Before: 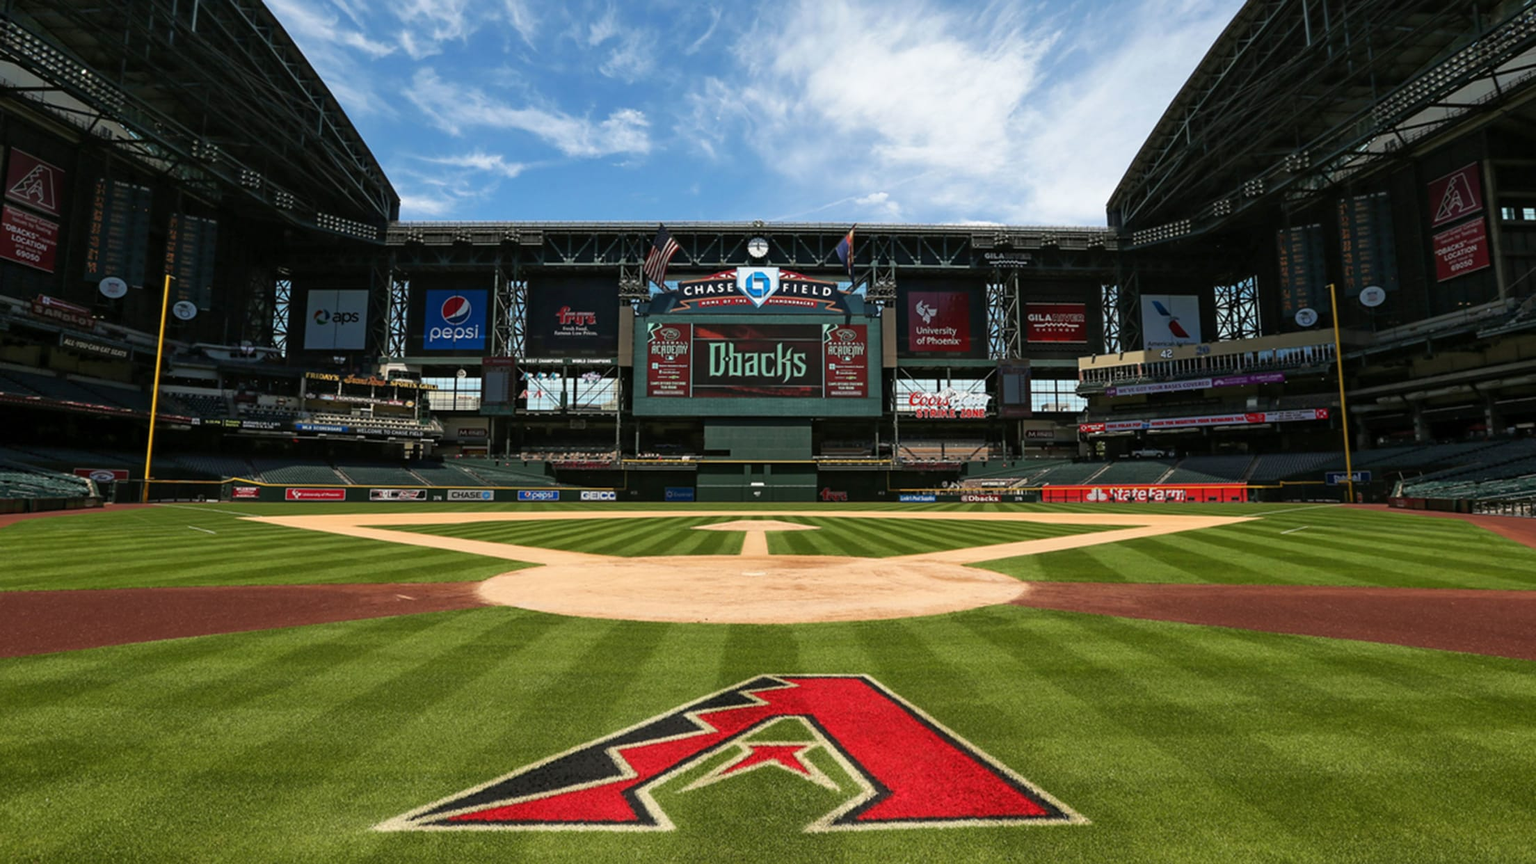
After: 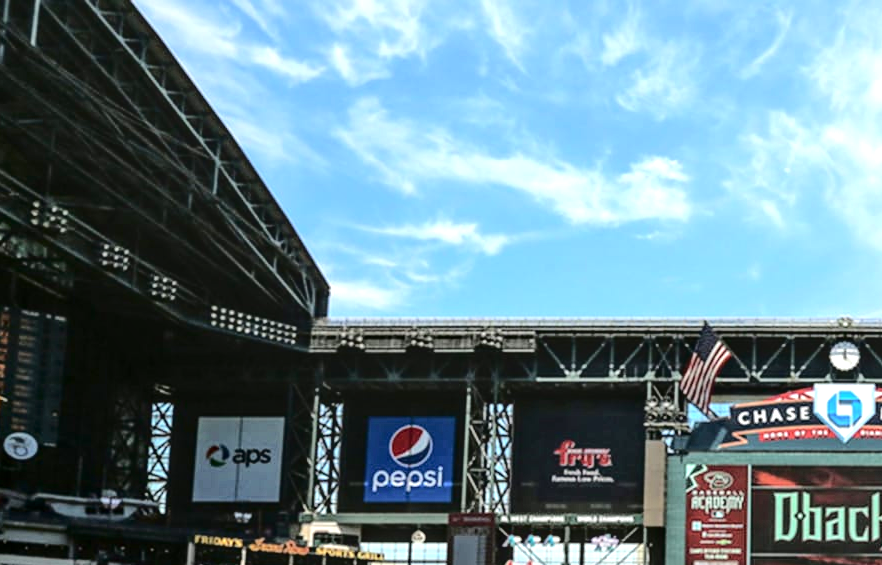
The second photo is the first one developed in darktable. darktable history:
exposure: black level correction 0, exposure 1 EV, compensate highlight preservation false
tone curve: curves: ch0 [(0, 0) (0.003, 0.002) (0.011, 0.007) (0.025, 0.014) (0.044, 0.023) (0.069, 0.033) (0.1, 0.052) (0.136, 0.081) (0.177, 0.134) (0.224, 0.205) (0.277, 0.296) (0.335, 0.401) (0.399, 0.501) (0.468, 0.589) (0.543, 0.658) (0.623, 0.738) (0.709, 0.804) (0.801, 0.871) (0.898, 0.93) (1, 1)], color space Lab, independent channels, preserve colors none
local contrast: on, module defaults
crop and rotate: left 11.114%, top 0.07%, right 48.931%, bottom 54.43%
